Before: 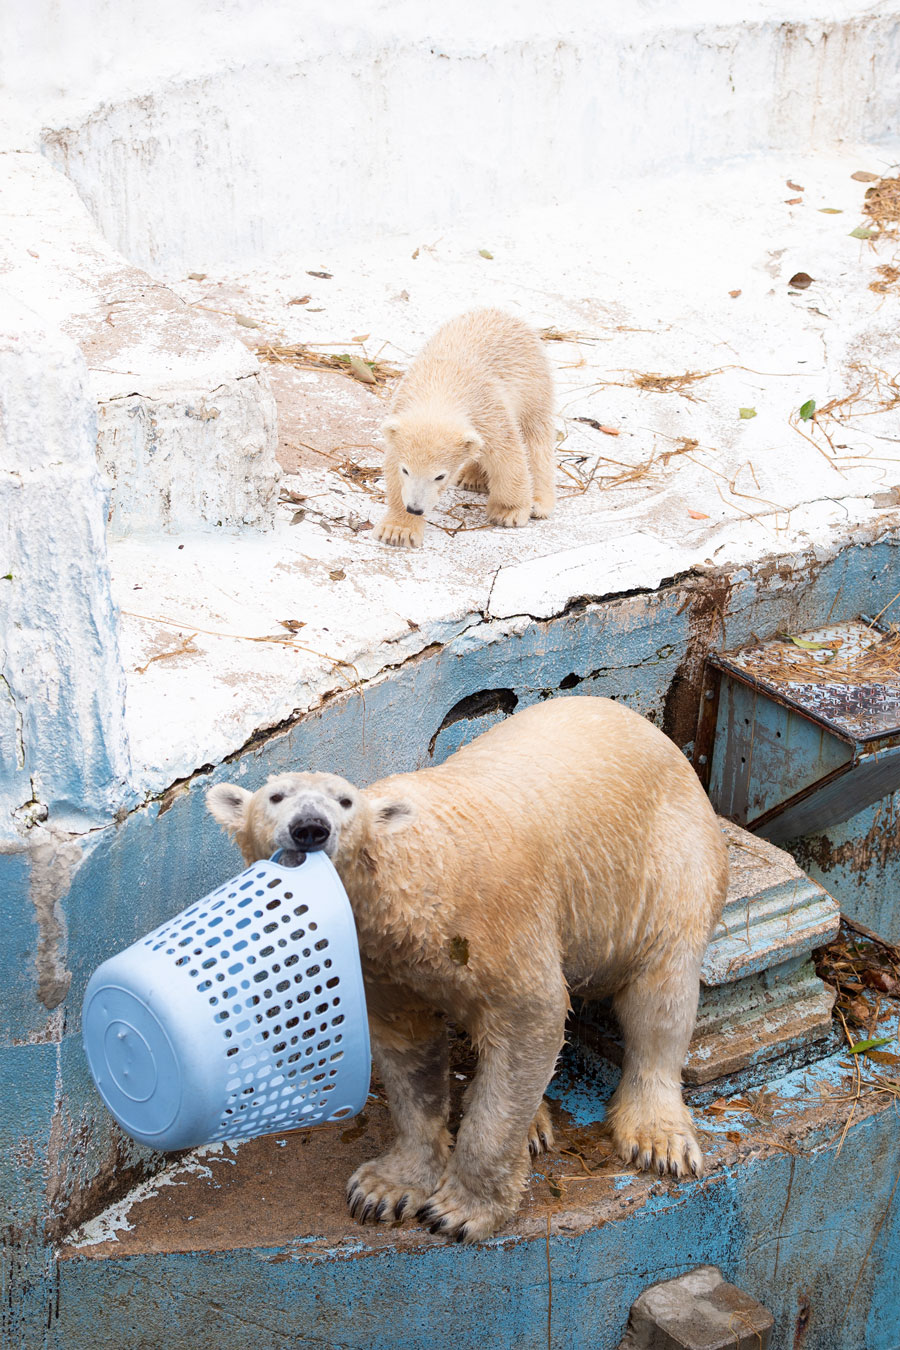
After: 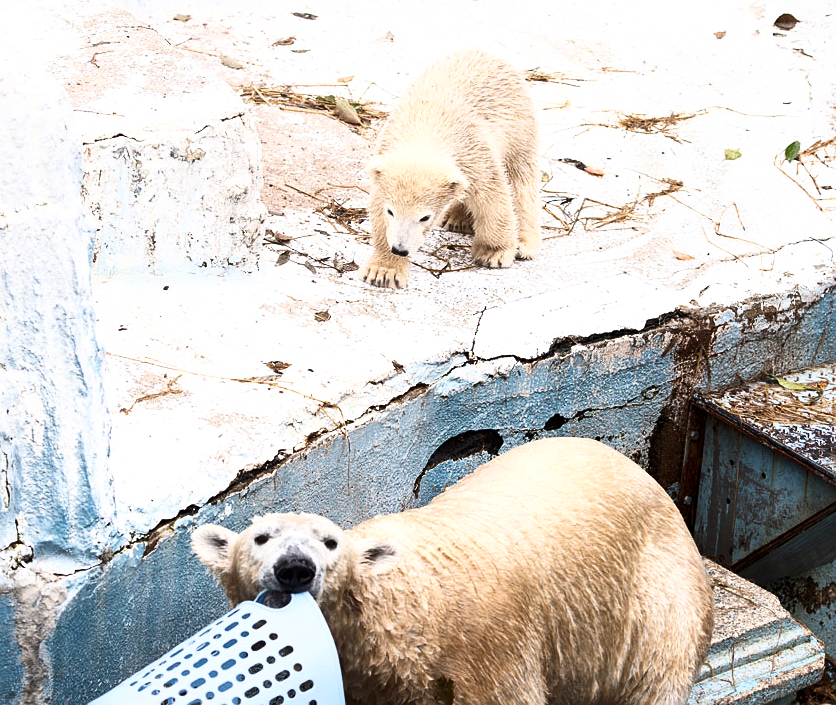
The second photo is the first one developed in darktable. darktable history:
tone curve: curves: ch0 [(0, 0) (0.56, 0.467) (0.846, 0.934) (1, 1)]
crop: left 1.744%, top 19.225%, right 5.069%, bottom 28.357%
sharpen: radius 1.272, amount 0.305, threshold 0
local contrast: mode bilateral grid, contrast 20, coarseness 50, detail 120%, midtone range 0.2
